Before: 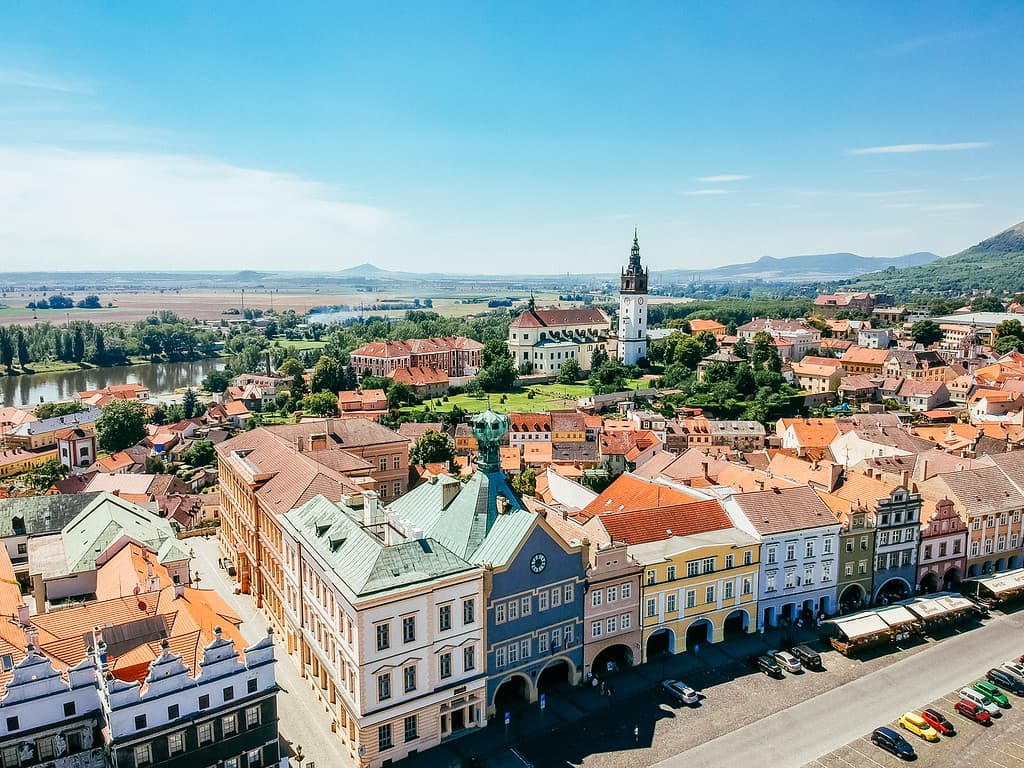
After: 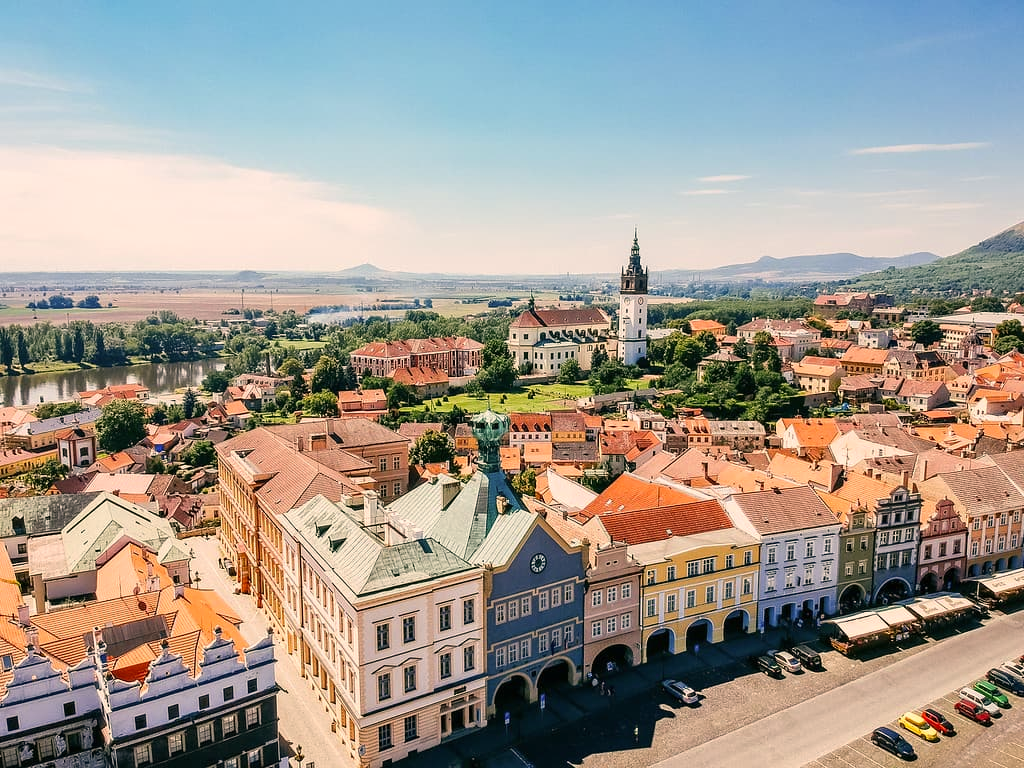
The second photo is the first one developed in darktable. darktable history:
color correction: highlights a* 11.33, highlights b* 12.28
